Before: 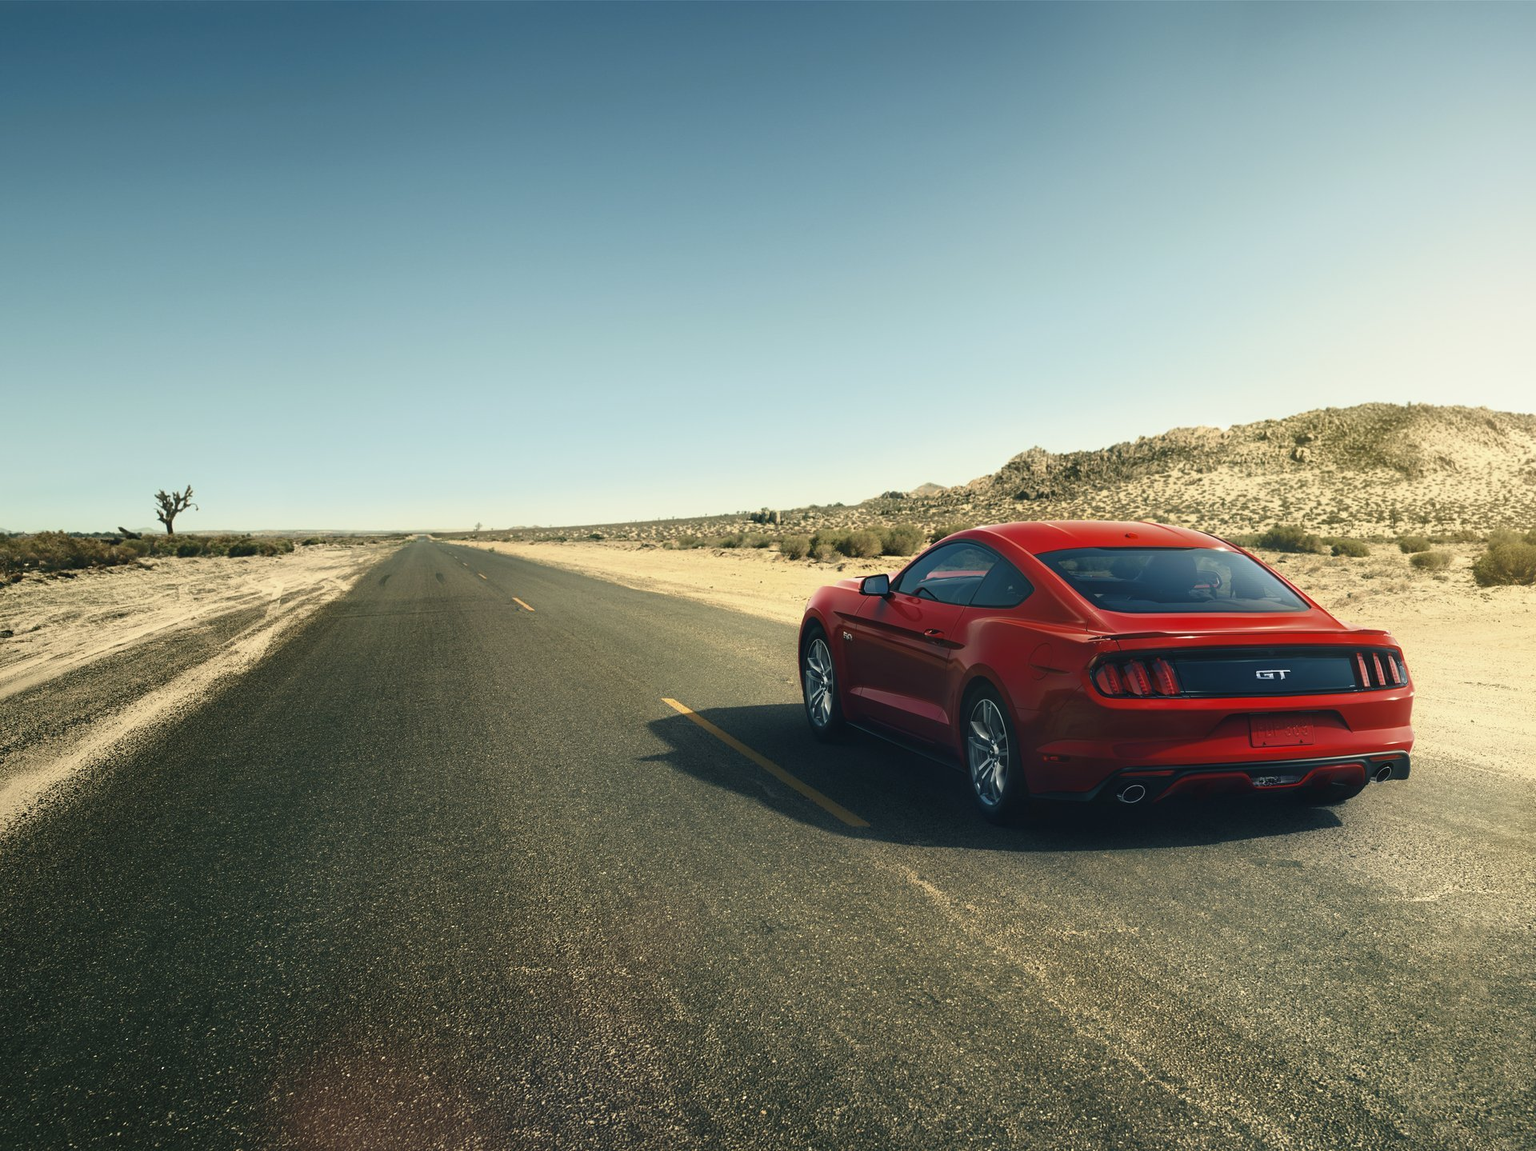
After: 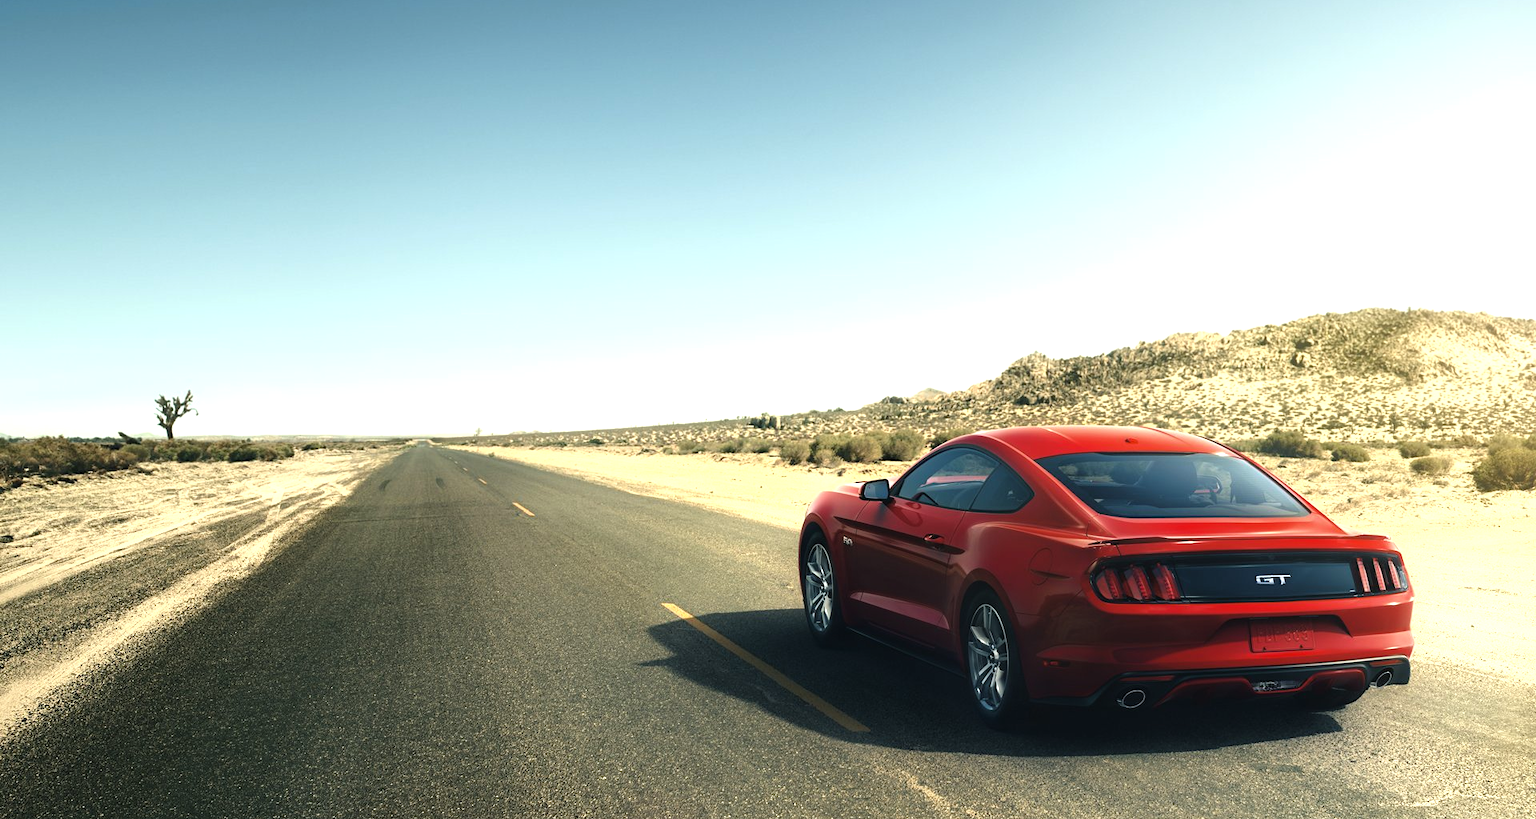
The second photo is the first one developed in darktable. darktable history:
tone equalizer: -8 EV -0.786 EV, -7 EV -0.688 EV, -6 EV -0.585 EV, -5 EV -0.402 EV, -3 EV 0.374 EV, -2 EV 0.6 EV, -1 EV 0.678 EV, +0 EV 0.736 EV
crop and rotate: top 8.279%, bottom 20.528%
